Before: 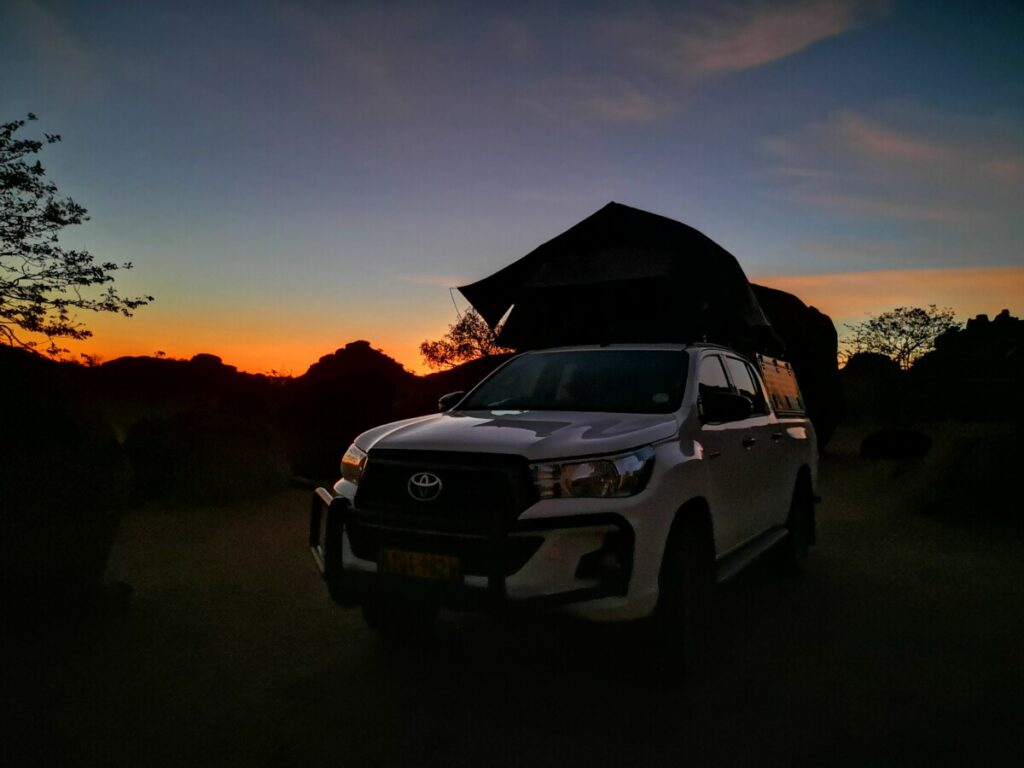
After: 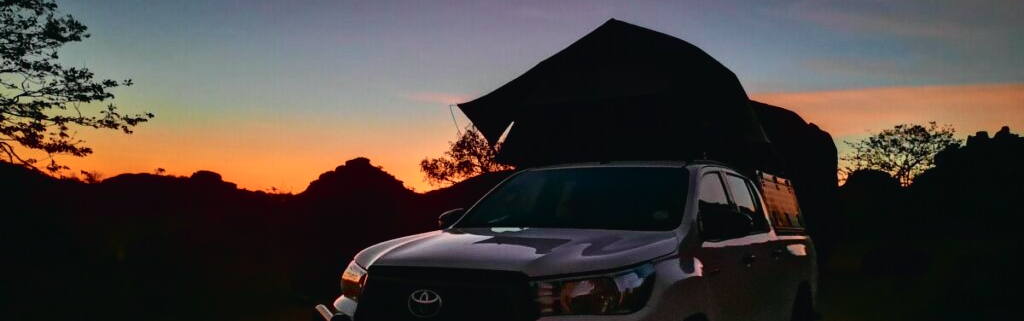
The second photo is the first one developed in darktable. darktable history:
graduated density: rotation -0.352°, offset 57.64
tone curve: curves: ch0 [(0, 0.023) (0.087, 0.065) (0.184, 0.168) (0.45, 0.54) (0.57, 0.683) (0.722, 0.825) (0.877, 0.948) (1, 1)]; ch1 [(0, 0) (0.388, 0.369) (0.44, 0.44) (0.489, 0.481) (0.534, 0.561) (0.657, 0.659) (1, 1)]; ch2 [(0, 0) (0.353, 0.317) (0.408, 0.427) (0.472, 0.46) (0.5, 0.496) (0.537, 0.534) (0.576, 0.592) (0.625, 0.631) (1, 1)], color space Lab, independent channels, preserve colors none
crop and rotate: top 23.84%, bottom 34.294%
